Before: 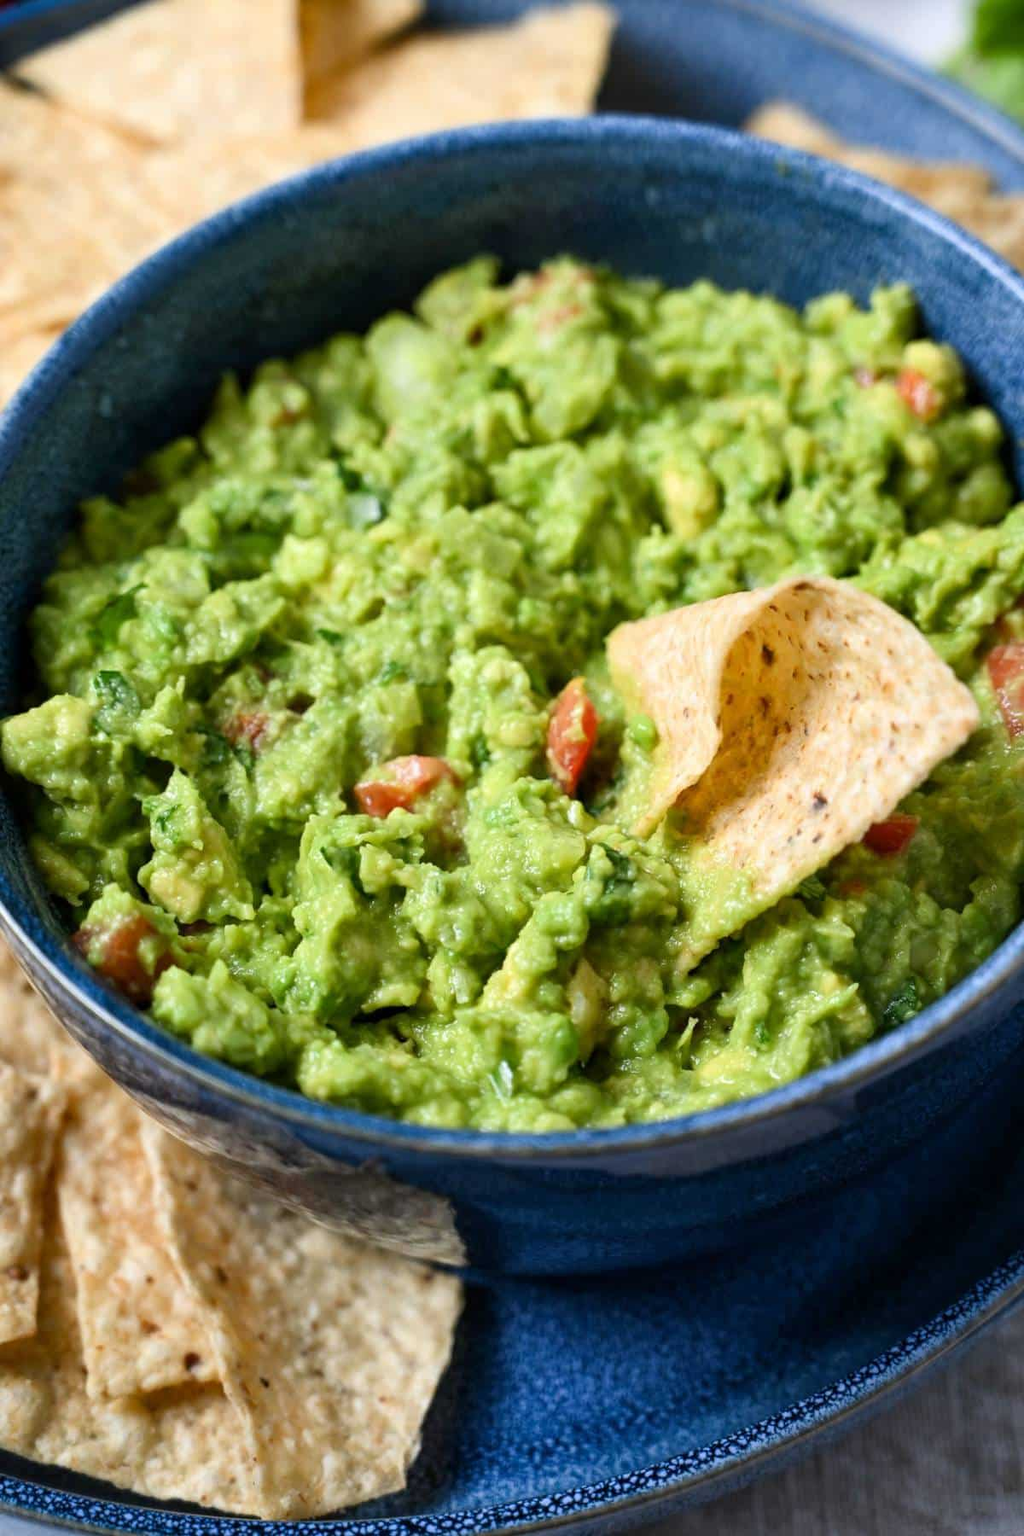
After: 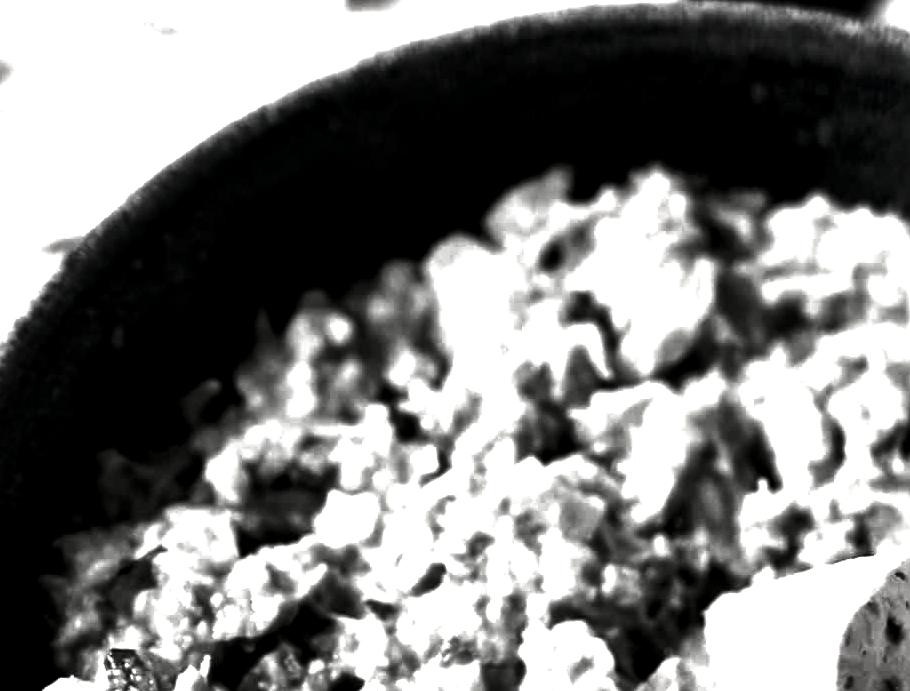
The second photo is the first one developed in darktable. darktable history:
crop: left 0.525%, top 7.64%, right 23.579%, bottom 53.949%
tone equalizer: -8 EV -1.07 EV, -7 EV -1.04 EV, -6 EV -0.849 EV, -5 EV -0.605 EV, -3 EV 0.547 EV, -2 EV 0.863 EV, -1 EV 0.988 EV, +0 EV 1.06 EV
local contrast: mode bilateral grid, contrast 50, coarseness 50, detail 150%, midtone range 0.2
contrast brightness saturation: contrast 0.016, brightness -0.985, saturation -0.988
color balance rgb: highlights gain › chroma 3.012%, highlights gain › hue 60.14°, perceptual saturation grading › global saturation 35.418%, global vibrance 20%
exposure: compensate highlight preservation false
